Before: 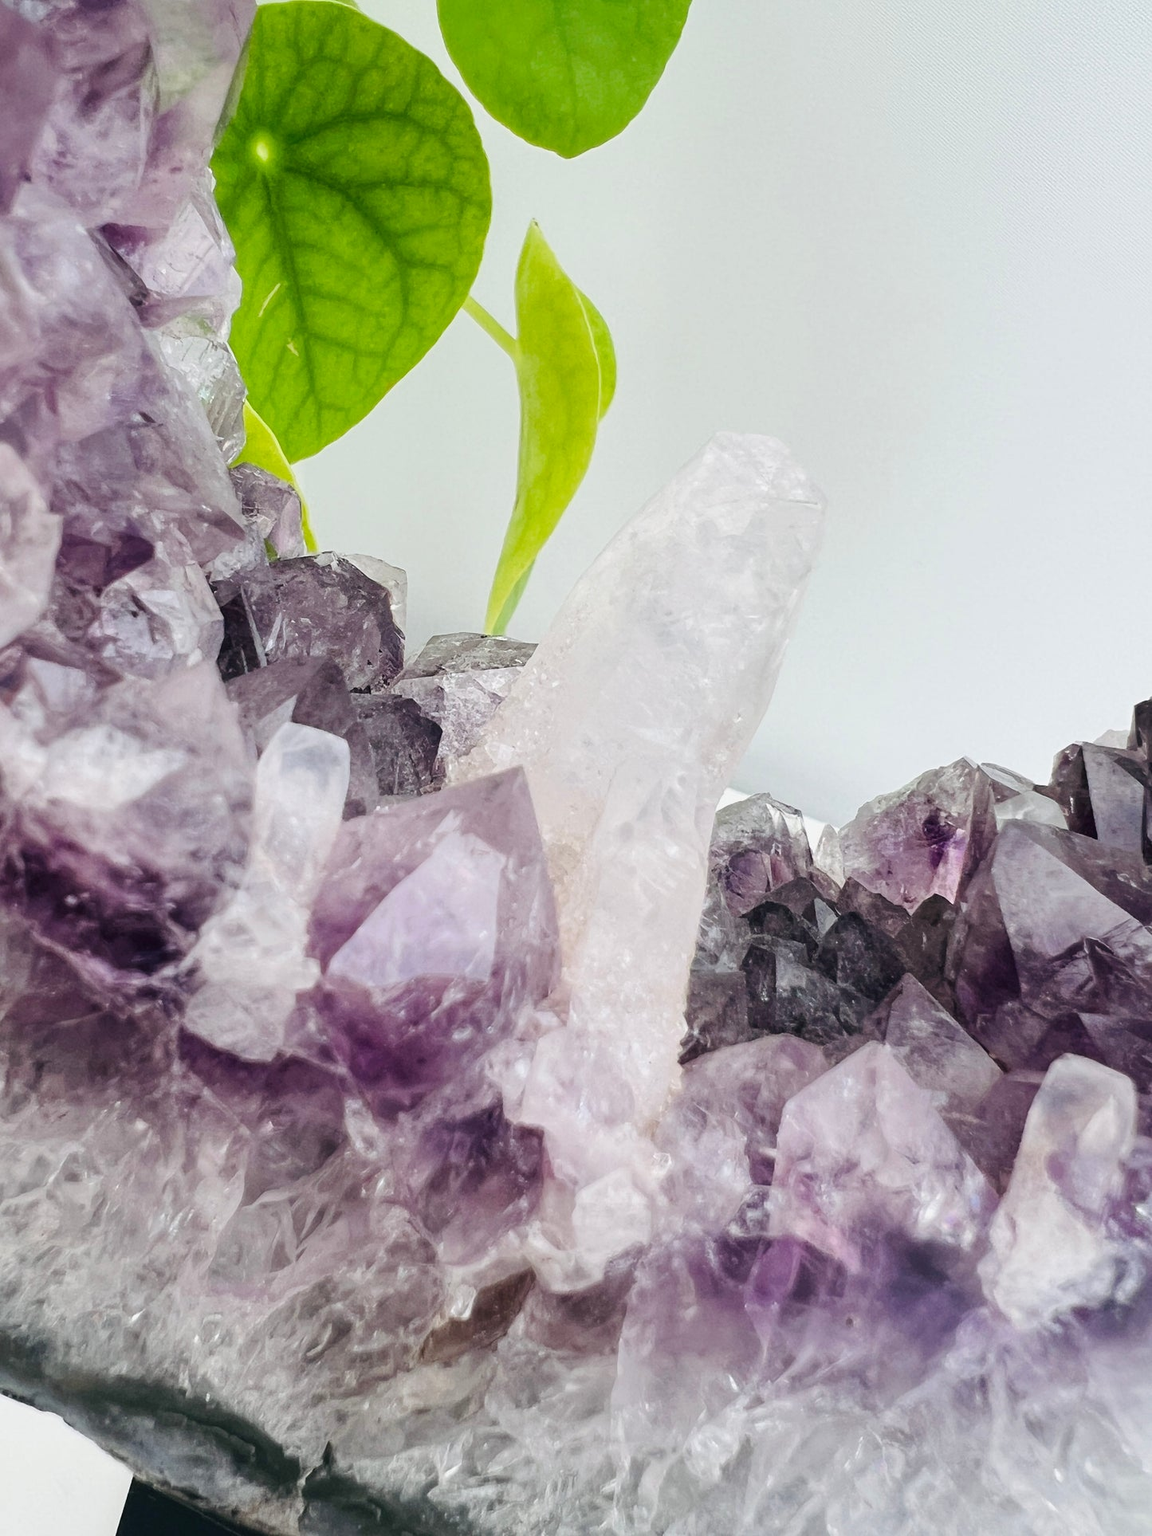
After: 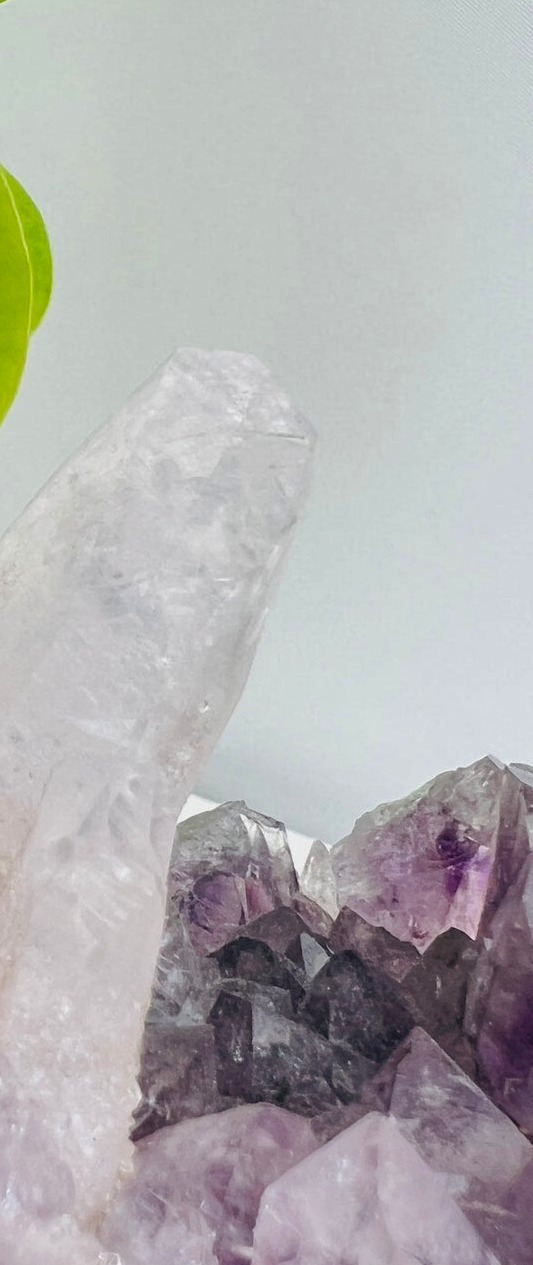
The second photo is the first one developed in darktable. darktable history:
shadows and highlights: on, module defaults
local contrast: mode bilateral grid, contrast 100, coarseness 100, detail 91%, midtone range 0.2
crop and rotate: left 49.936%, top 10.094%, right 13.136%, bottom 24.256%
